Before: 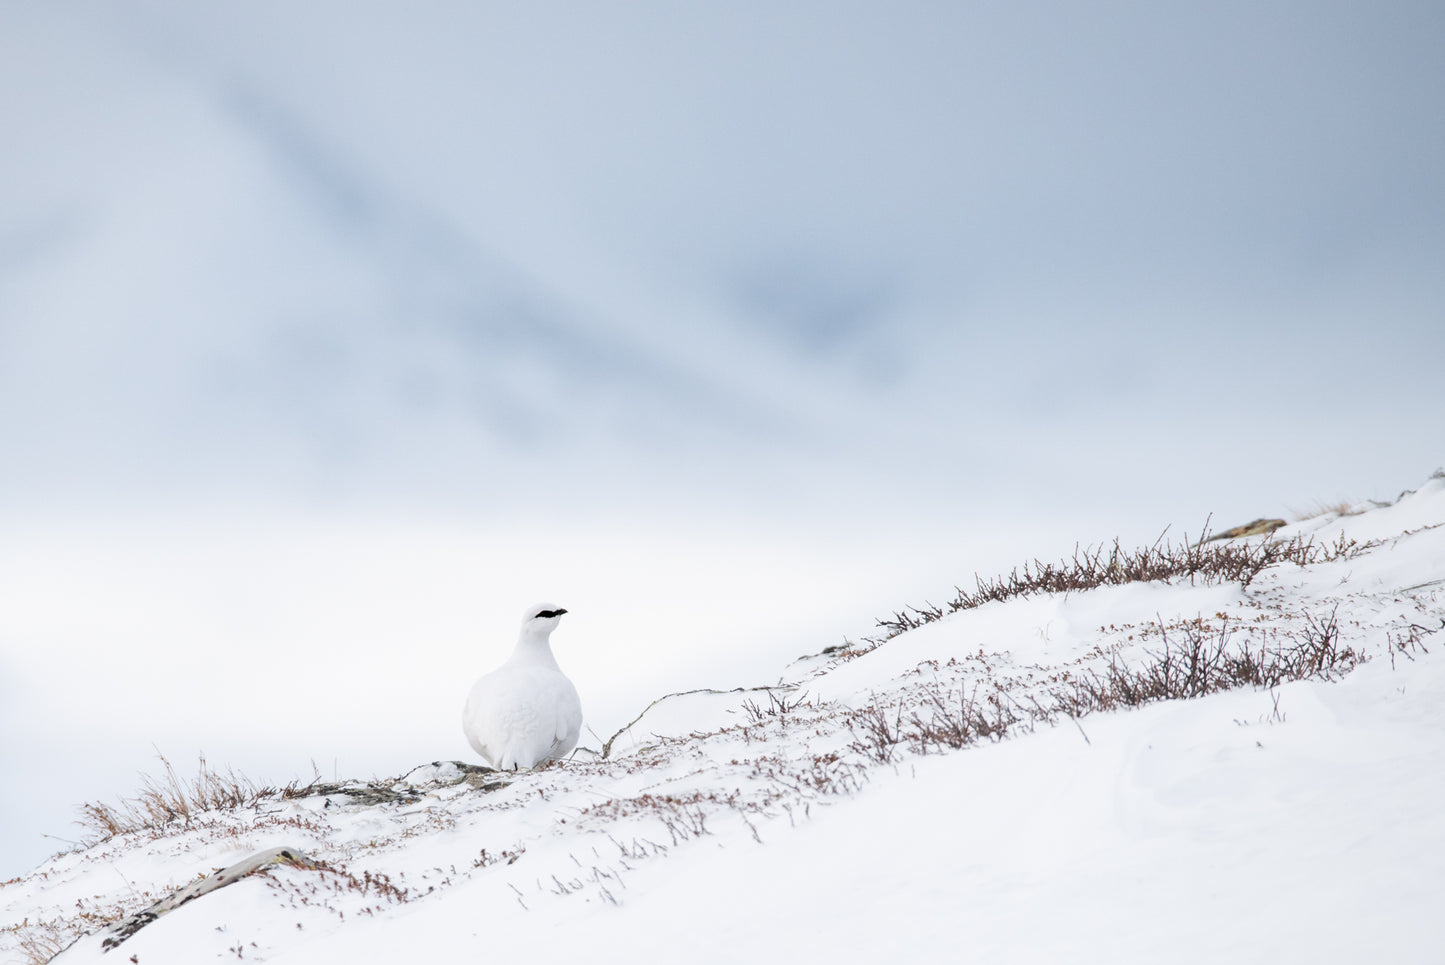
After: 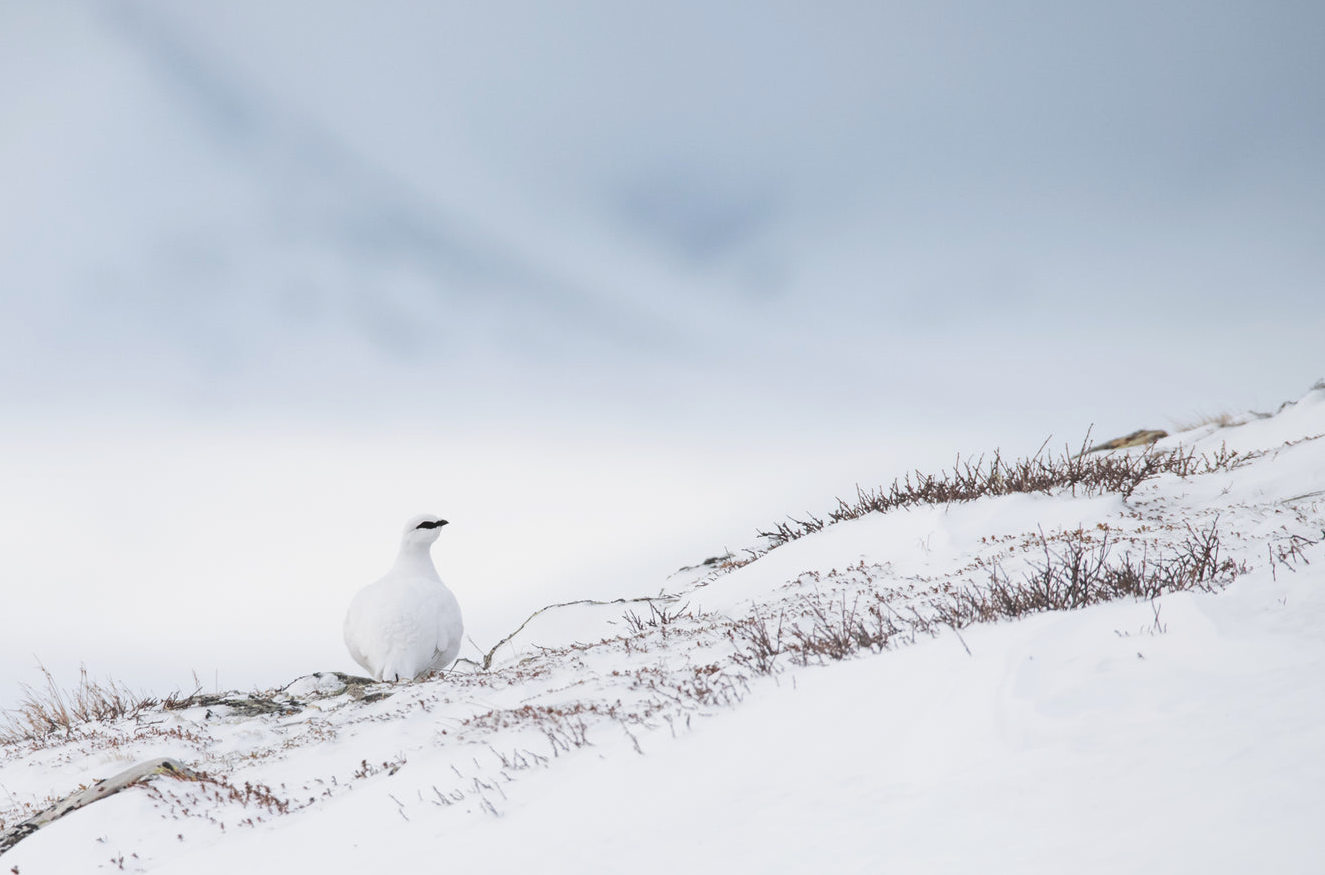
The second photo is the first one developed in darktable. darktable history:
crop and rotate: left 8.262%, top 9.226%
exposure: black level correction -0.015, exposure -0.125 EV, compensate highlight preservation false
